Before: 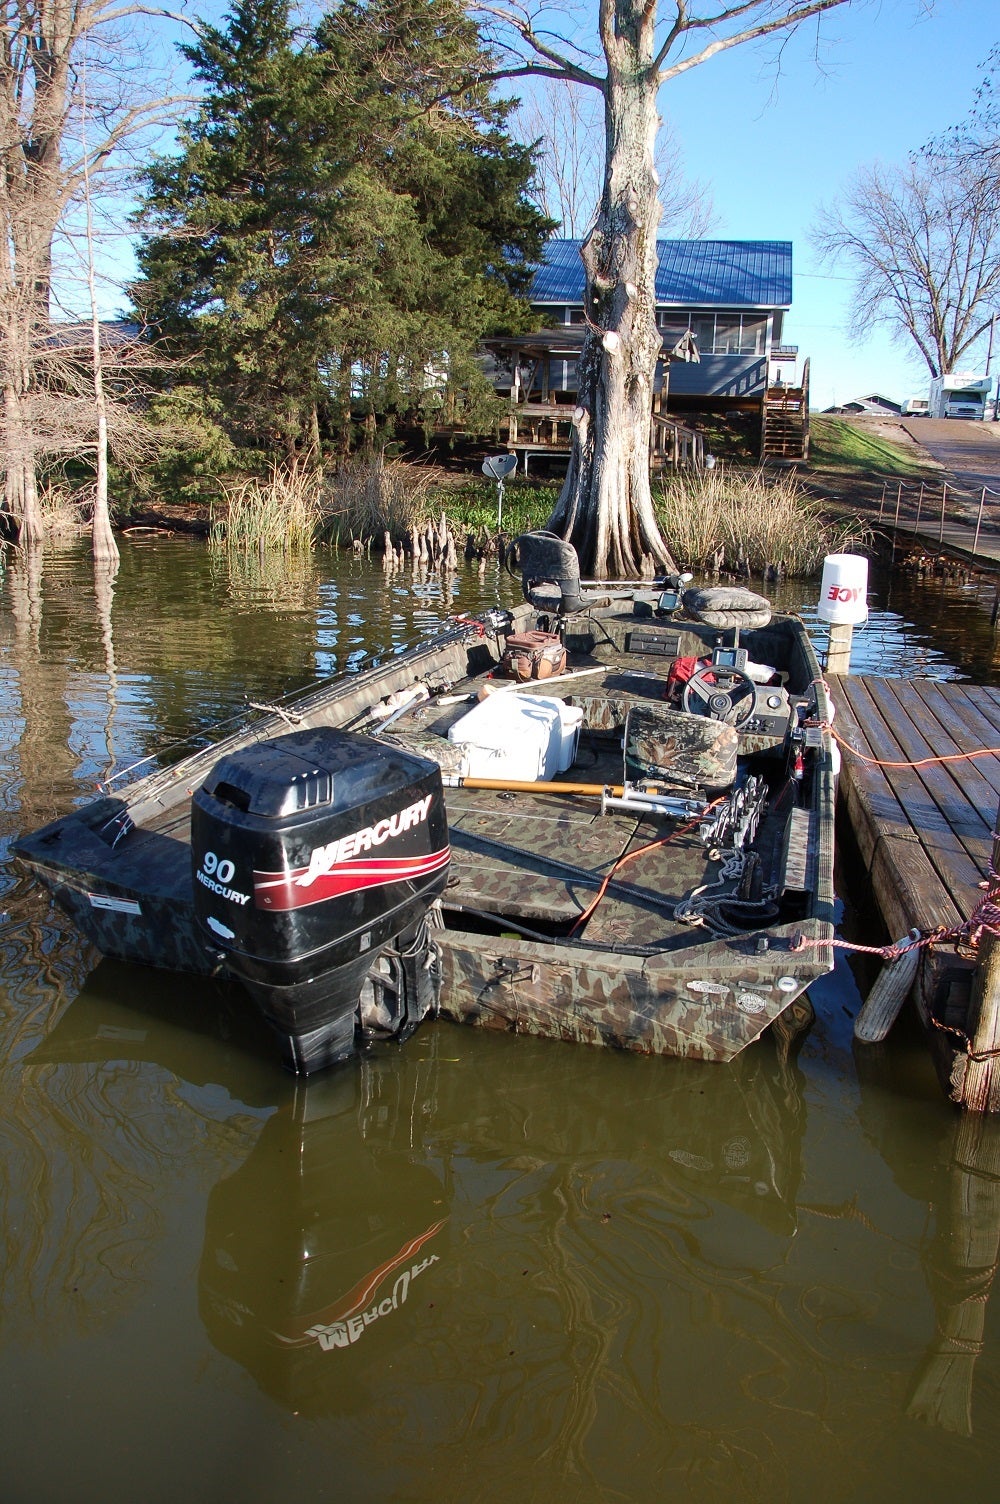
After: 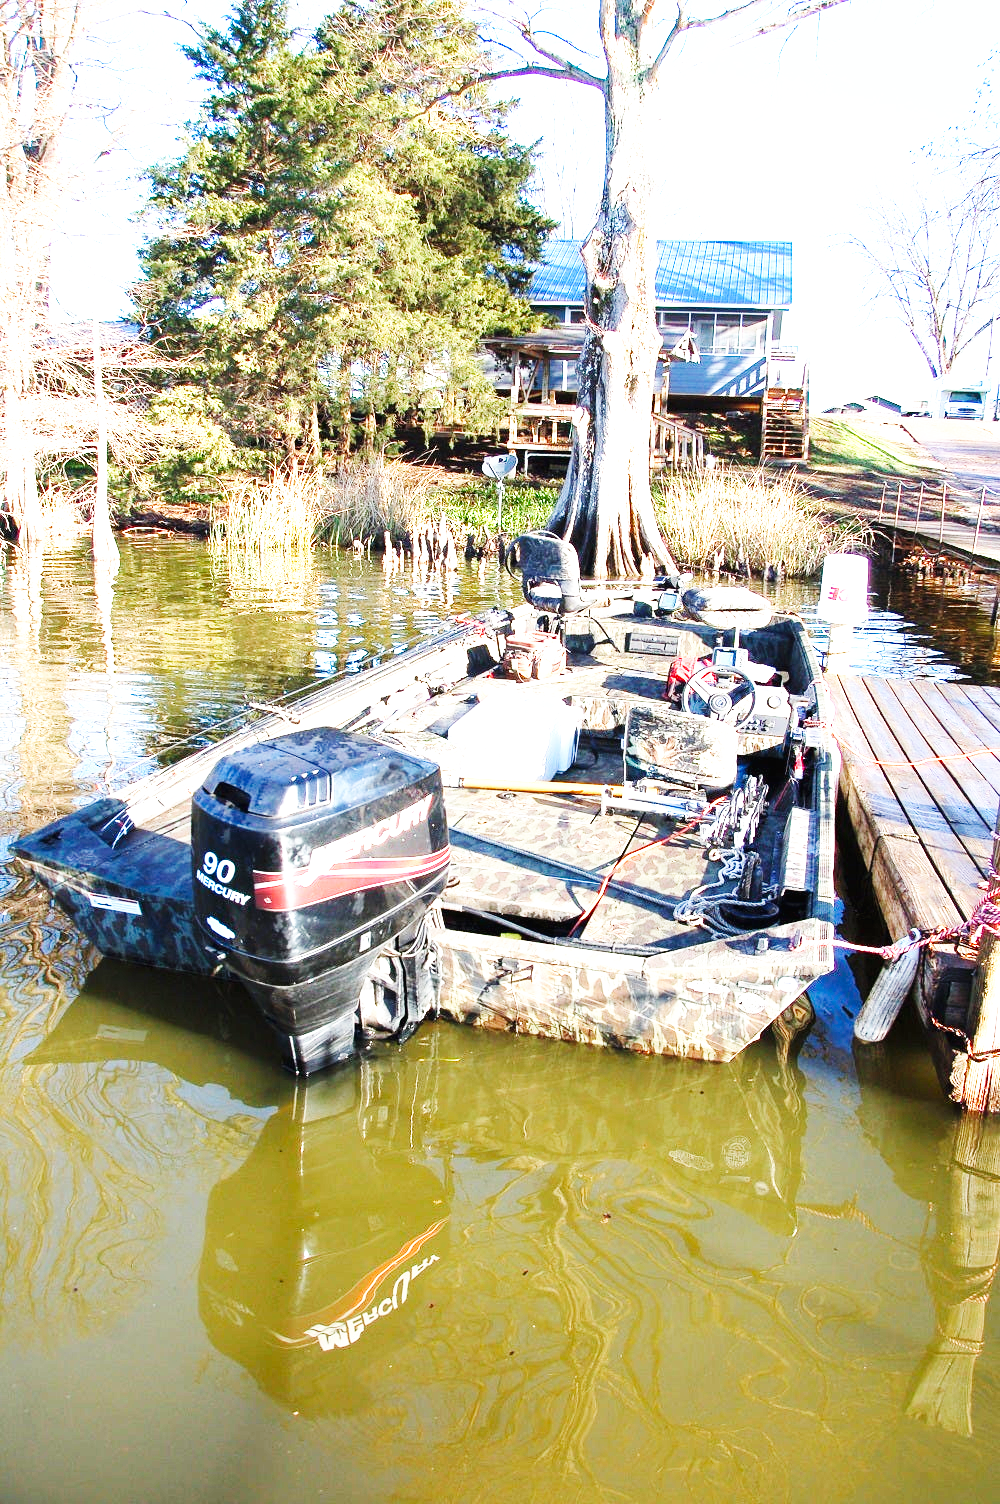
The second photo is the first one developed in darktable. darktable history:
base curve: curves: ch0 [(0, 0.003) (0.001, 0.002) (0.006, 0.004) (0.02, 0.022) (0.048, 0.086) (0.094, 0.234) (0.162, 0.431) (0.258, 0.629) (0.385, 0.8) (0.548, 0.918) (0.751, 0.988) (1, 1)], preserve colors none
exposure: black level correction 0, exposure 1.379 EV, compensate exposure bias true, compensate highlight preservation false
